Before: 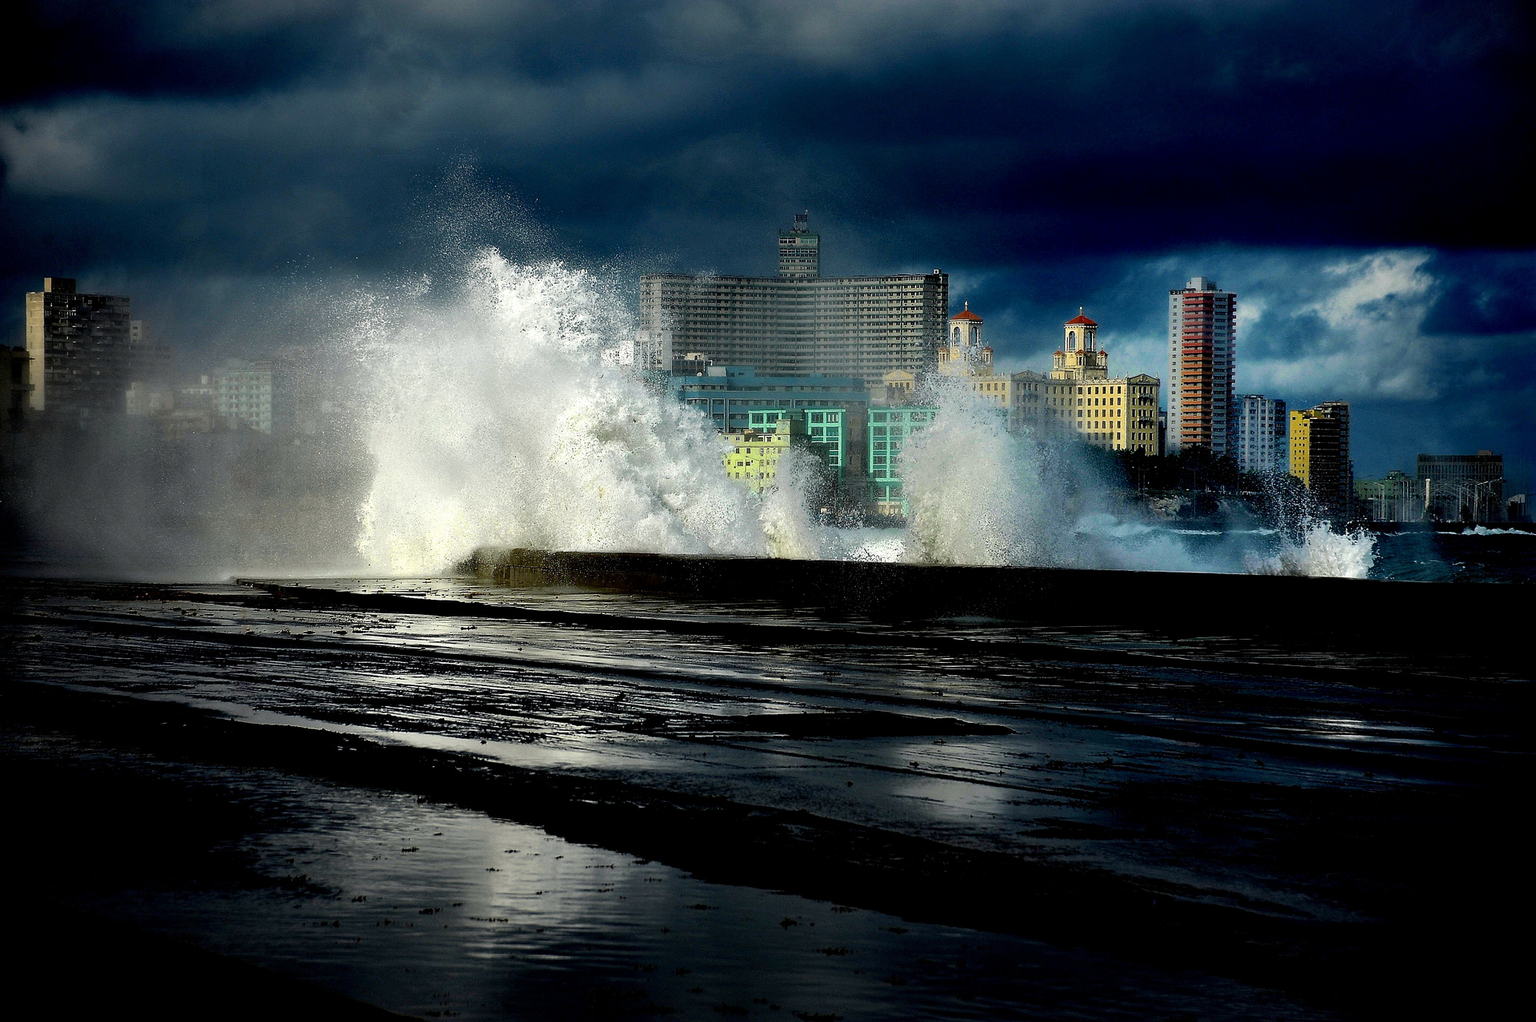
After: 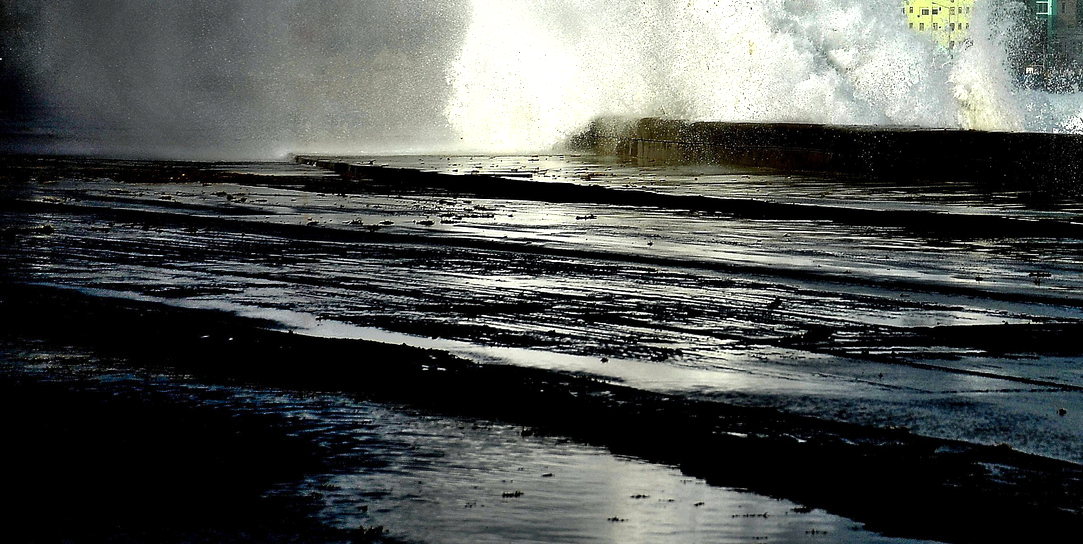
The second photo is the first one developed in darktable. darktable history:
exposure: exposure 0.2 EV, compensate highlight preservation false
crop: top 44.483%, right 43.593%, bottom 12.892%
shadows and highlights: radius 44.78, white point adjustment 6.64, compress 79.65%, highlights color adjustment 78.42%, soften with gaussian
